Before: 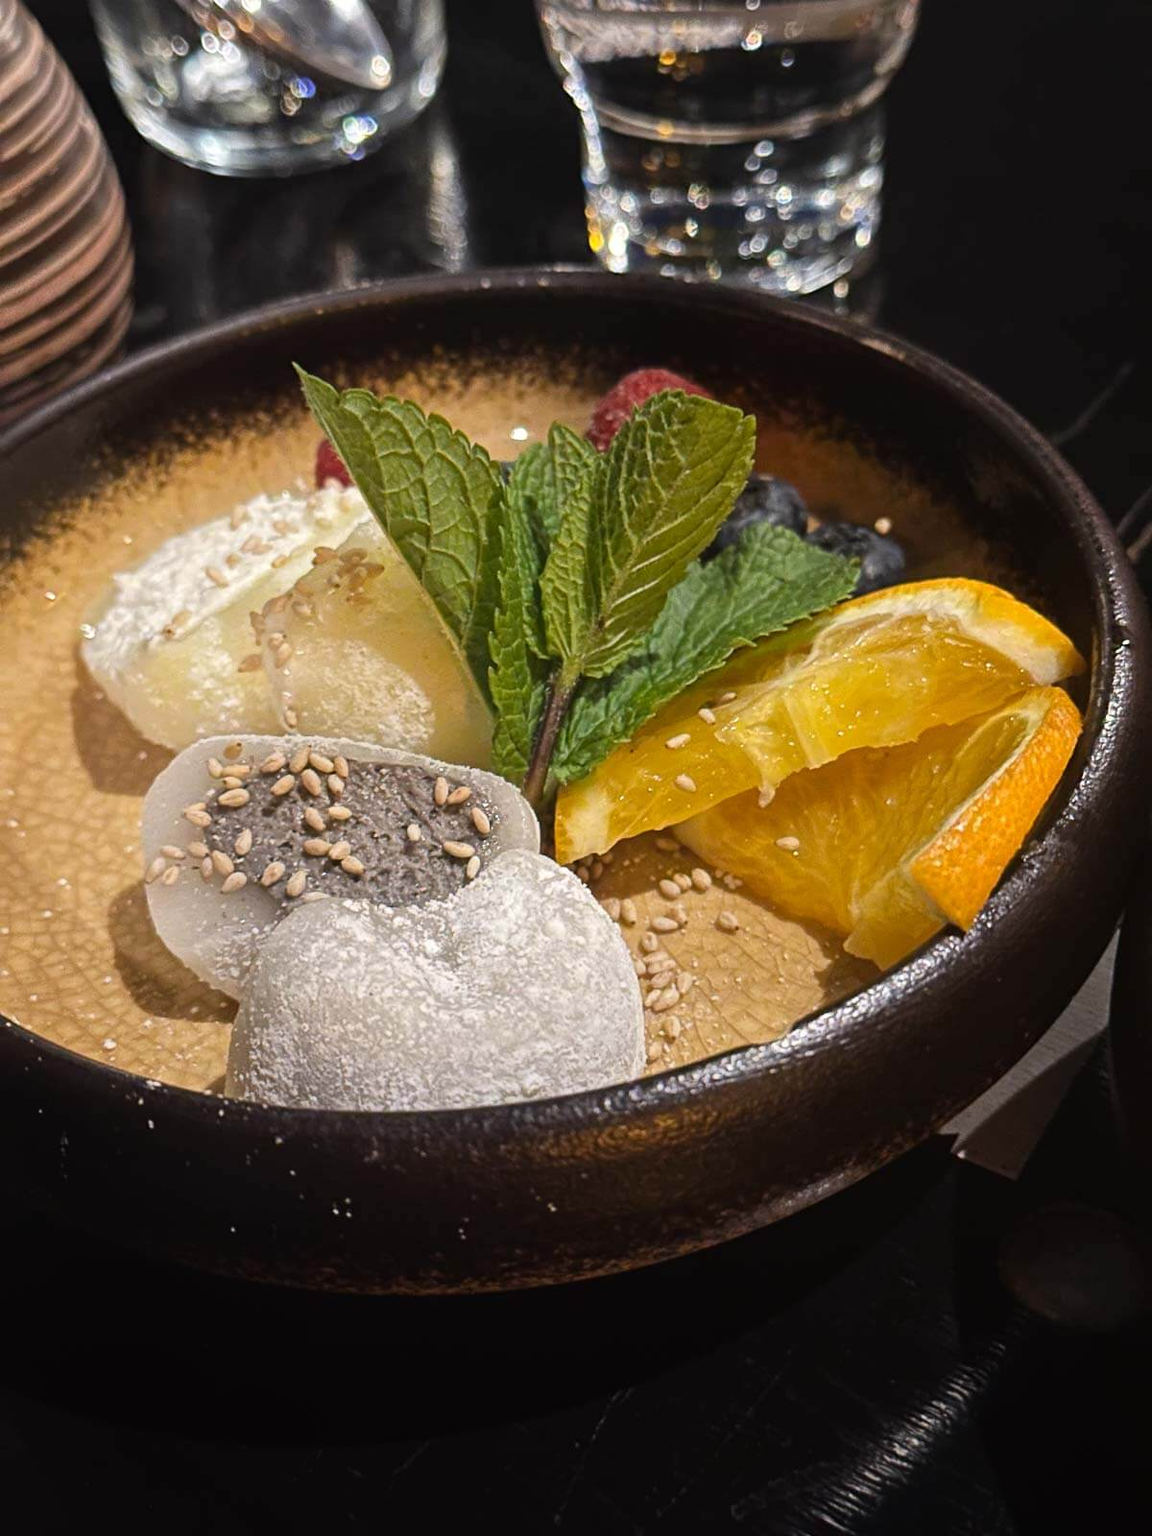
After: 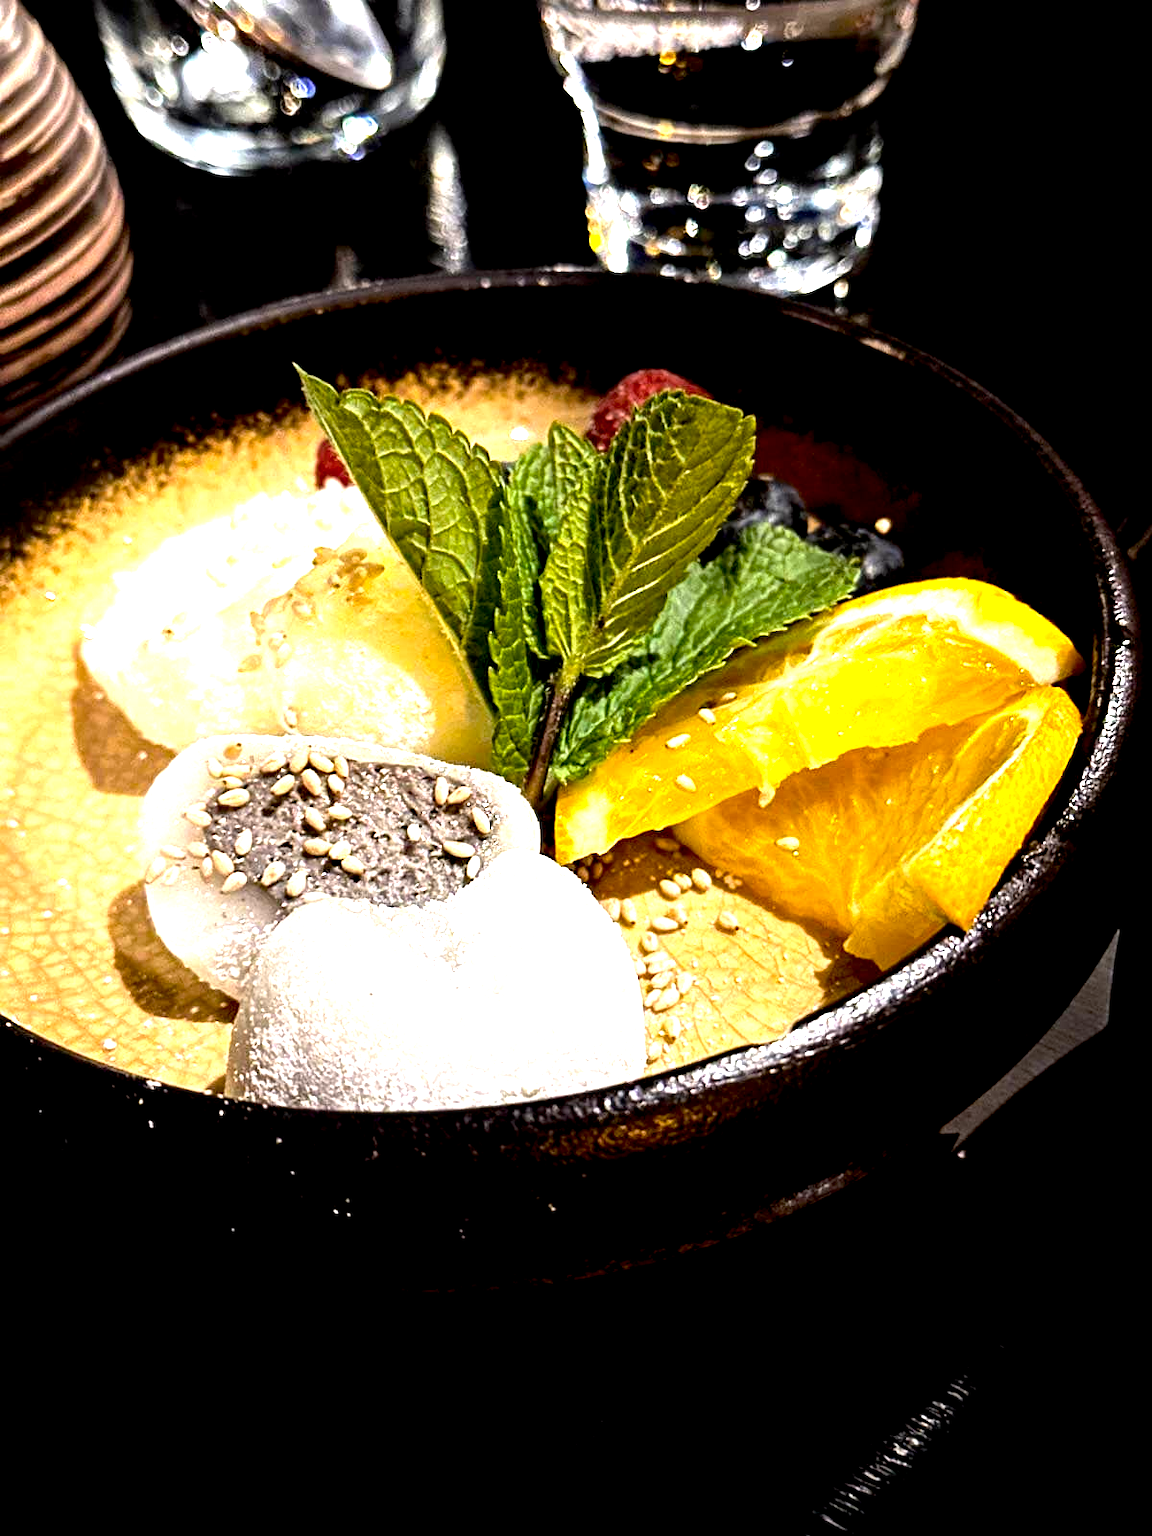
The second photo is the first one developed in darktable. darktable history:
color balance rgb: perceptual saturation grading › global saturation 0.109%, perceptual brilliance grading › global brilliance 15.49%, perceptual brilliance grading › shadows -34.707%
exposure: black level correction 0.032, exposure 0.316 EV, compensate highlight preservation false
tone equalizer: -8 EV -0.713 EV, -7 EV -0.737 EV, -6 EV -0.614 EV, -5 EV -0.42 EV, -3 EV 0.389 EV, -2 EV 0.6 EV, -1 EV 0.681 EV, +0 EV 0.757 EV, mask exposure compensation -0.508 EV
